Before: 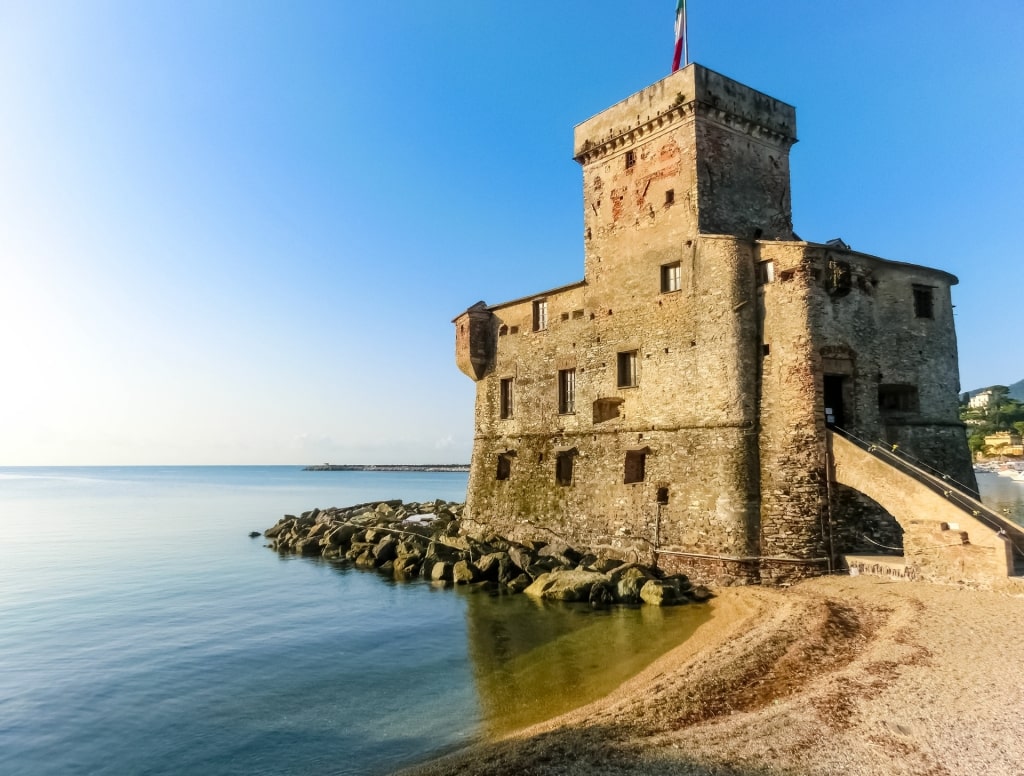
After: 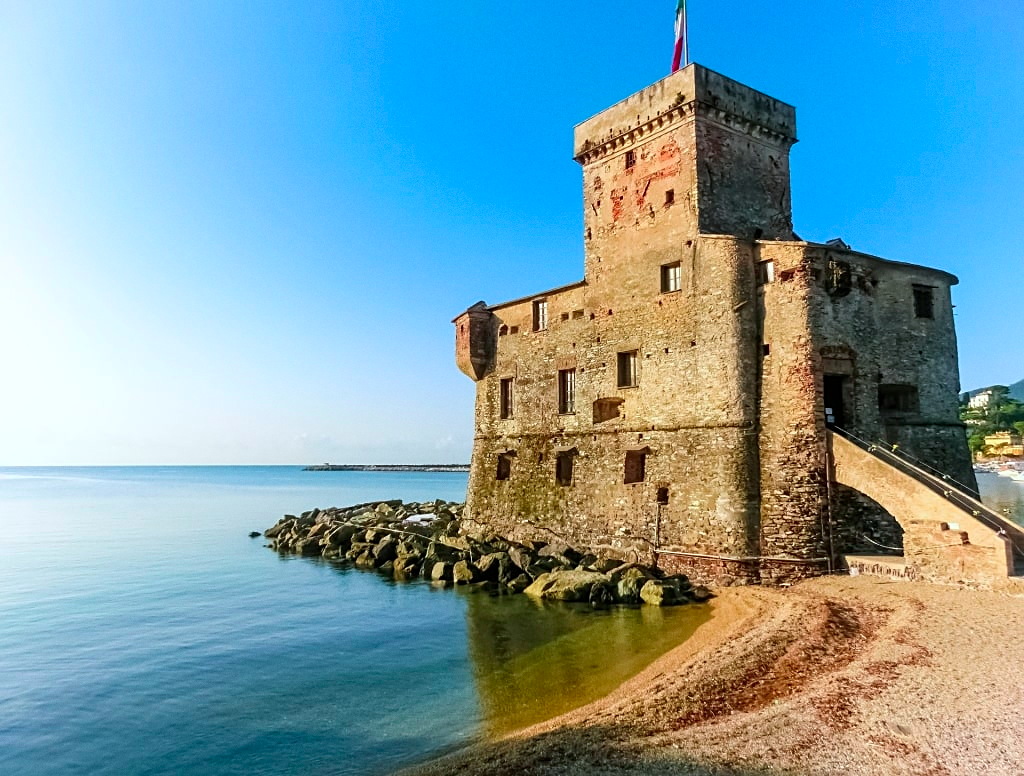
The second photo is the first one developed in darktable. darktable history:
color contrast: green-magenta contrast 1.73, blue-yellow contrast 1.15
sharpen: on, module defaults
white balance: red 0.967, blue 1.049
grain: coarseness 0.09 ISO, strength 10%
